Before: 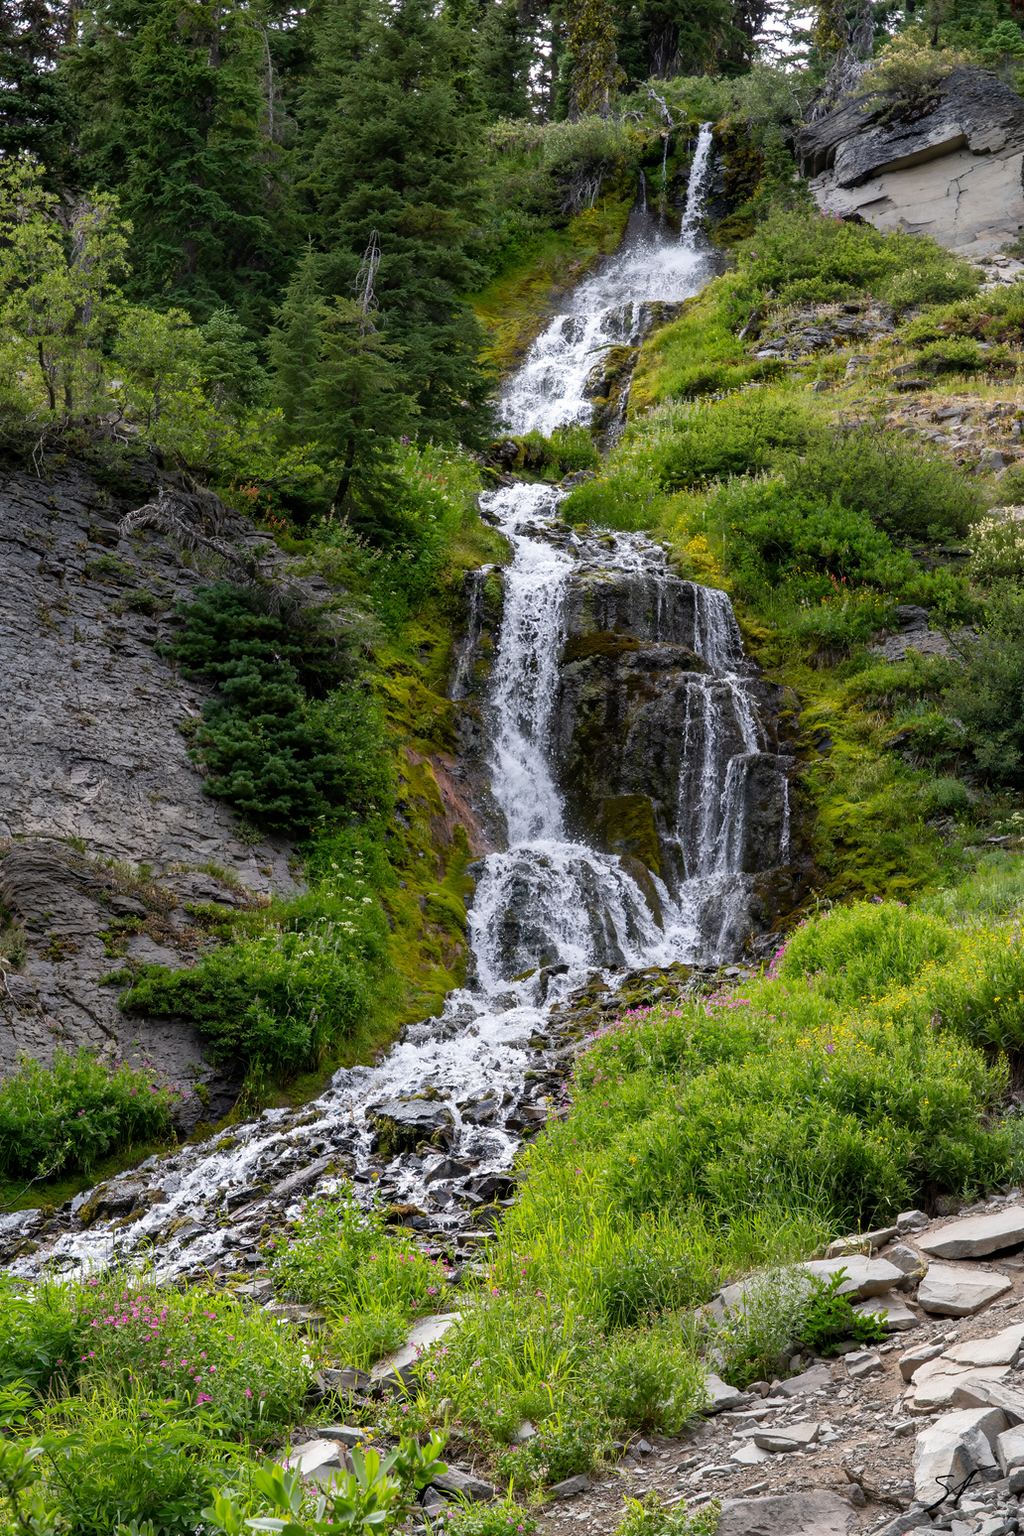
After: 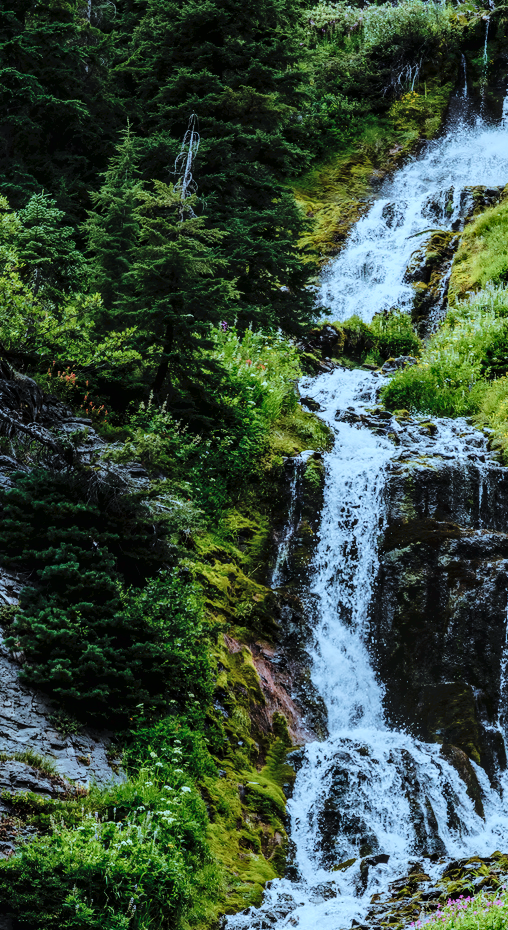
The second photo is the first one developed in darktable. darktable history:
velvia: on, module defaults
crop: left 17.835%, top 7.675%, right 32.881%, bottom 32.213%
local contrast: detail 130%
filmic rgb: black relative exposure -5 EV, hardness 2.88, contrast 1.4
tone curve: curves: ch0 [(0, 0) (0.003, 0.047) (0.011, 0.051) (0.025, 0.061) (0.044, 0.075) (0.069, 0.09) (0.1, 0.102) (0.136, 0.125) (0.177, 0.173) (0.224, 0.226) (0.277, 0.303) (0.335, 0.388) (0.399, 0.469) (0.468, 0.545) (0.543, 0.623) (0.623, 0.695) (0.709, 0.766) (0.801, 0.832) (0.898, 0.905) (1, 1)], preserve colors none
color correction: highlights a* -10.69, highlights b* -19.19
